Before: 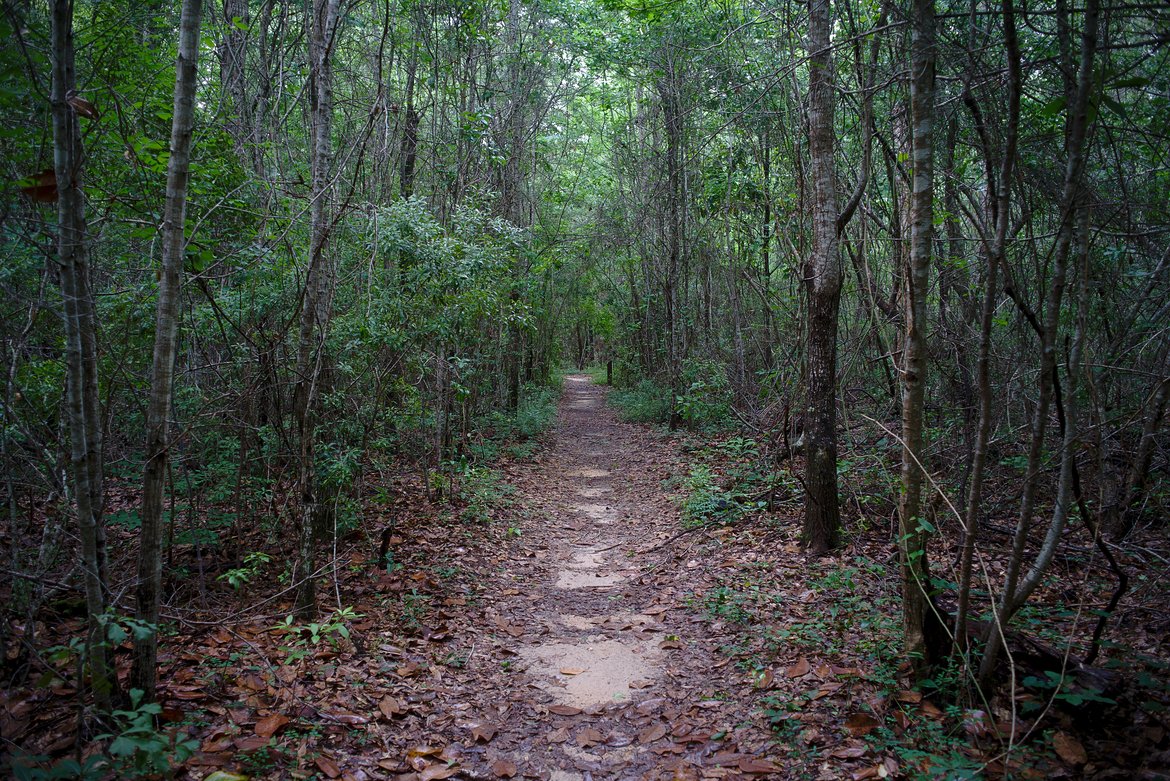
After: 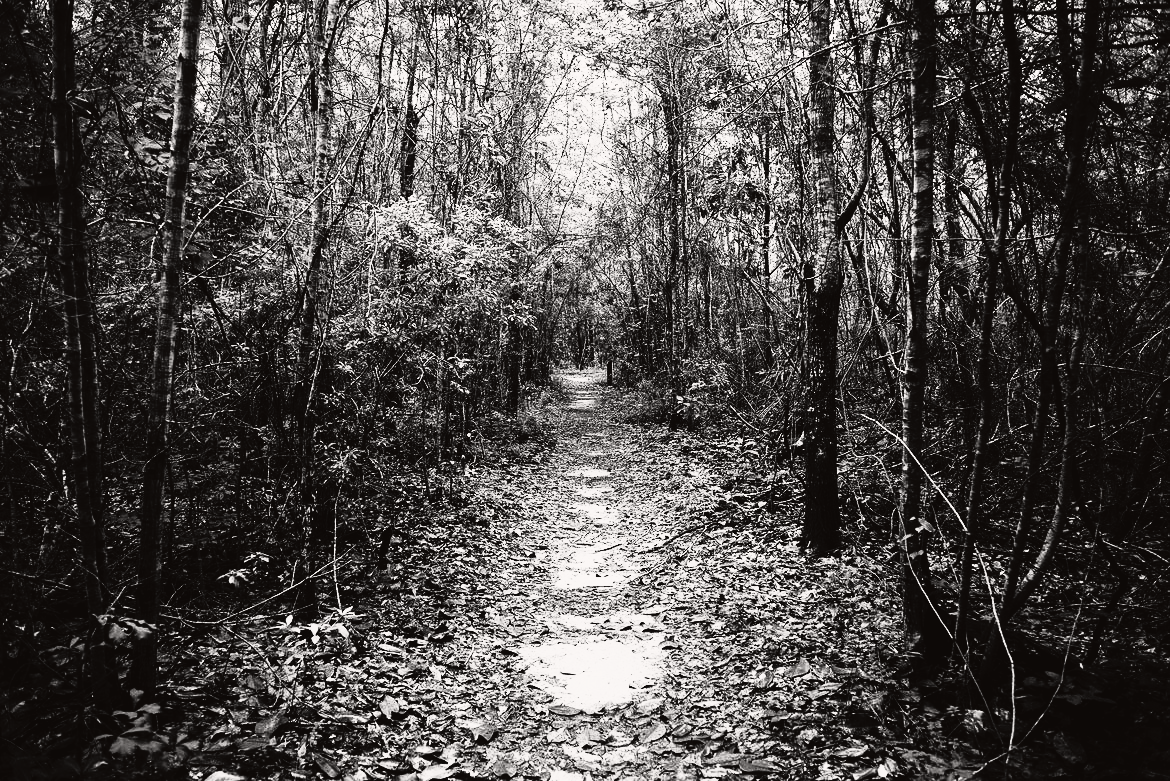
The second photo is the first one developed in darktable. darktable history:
filmic rgb: black relative exposure -7.65 EV, white relative exposure 4.56 EV, hardness 3.61, contrast 1.05
tone curve: curves: ch0 [(0, 0.022) (0.177, 0.086) (0.392, 0.438) (0.704, 0.844) (0.858, 0.938) (1, 0.981)]; ch1 [(0, 0) (0.402, 0.36) (0.476, 0.456) (0.498, 0.501) (0.518, 0.521) (0.58, 0.598) (0.619, 0.65) (0.692, 0.737) (1, 1)]; ch2 [(0, 0) (0.415, 0.438) (0.483, 0.499) (0.503, 0.507) (0.526, 0.537) (0.563, 0.624) (0.626, 0.714) (0.699, 0.753) (0.997, 0.858)], color space Lab, independent channels
color balance rgb: linear chroma grading › global chroma 9%, perceptual saturation grading › global saturation 36%, perceptual saturation grading › shadows 35%, perceptual brilliance grading › global brilliance 21.21%, perceptual brilliance grading › shadows -35%, global vibrance 21.21%
contrast brightness saturation: contrast 0.53, brightness 0.47, saturation -1
